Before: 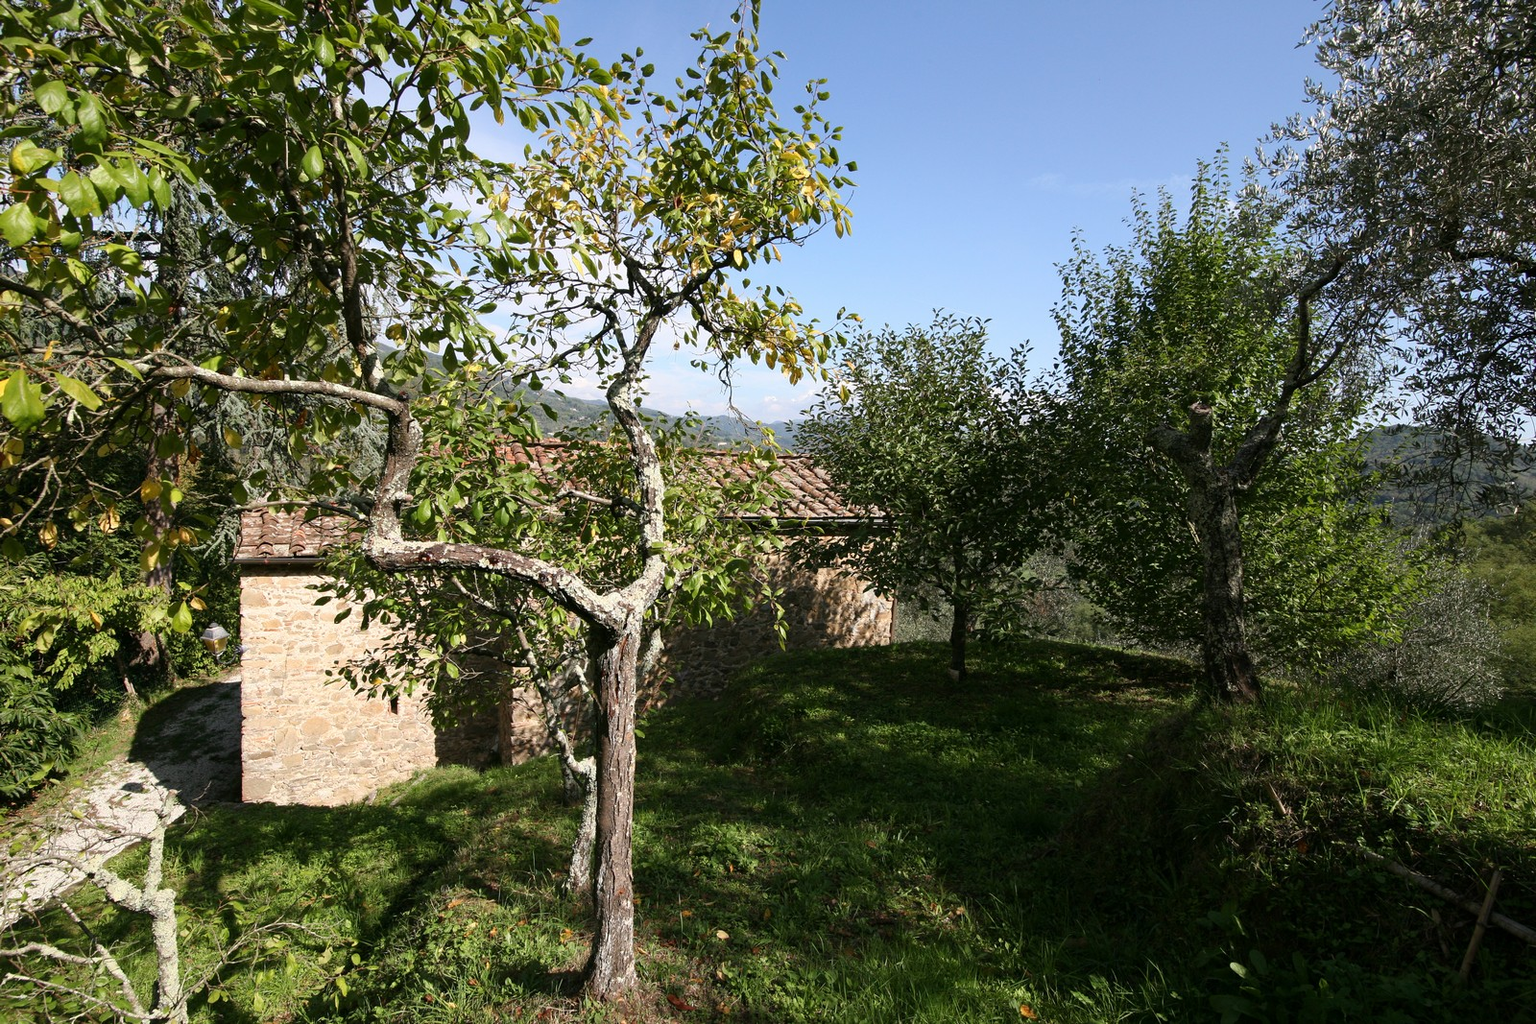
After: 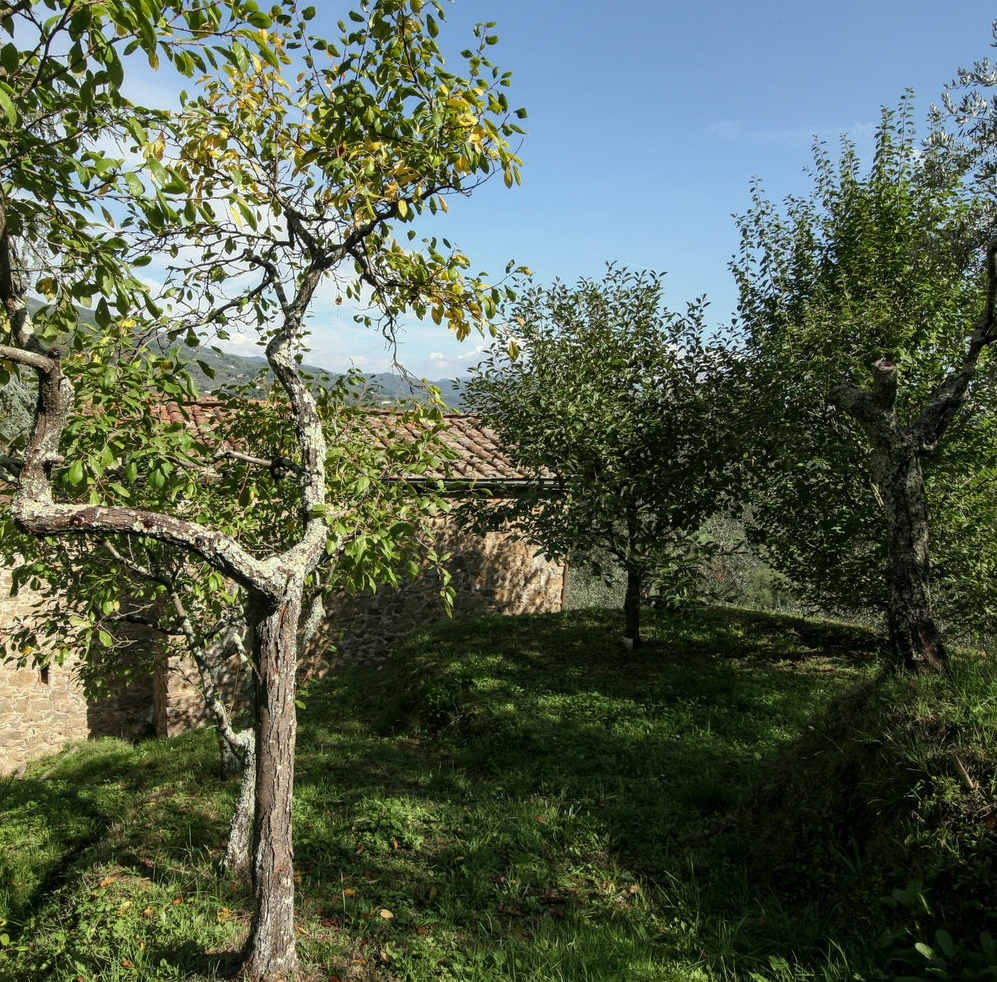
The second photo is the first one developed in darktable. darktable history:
color correction: highlights a* -4.73, highlights b* 5.06, saturation 0.97
crop and rotate: left 22.918%, top 5.629%, right 14.711%, bottom 2.247%
shadows and highlights: shadows 30
local contrast: on, module defaults
